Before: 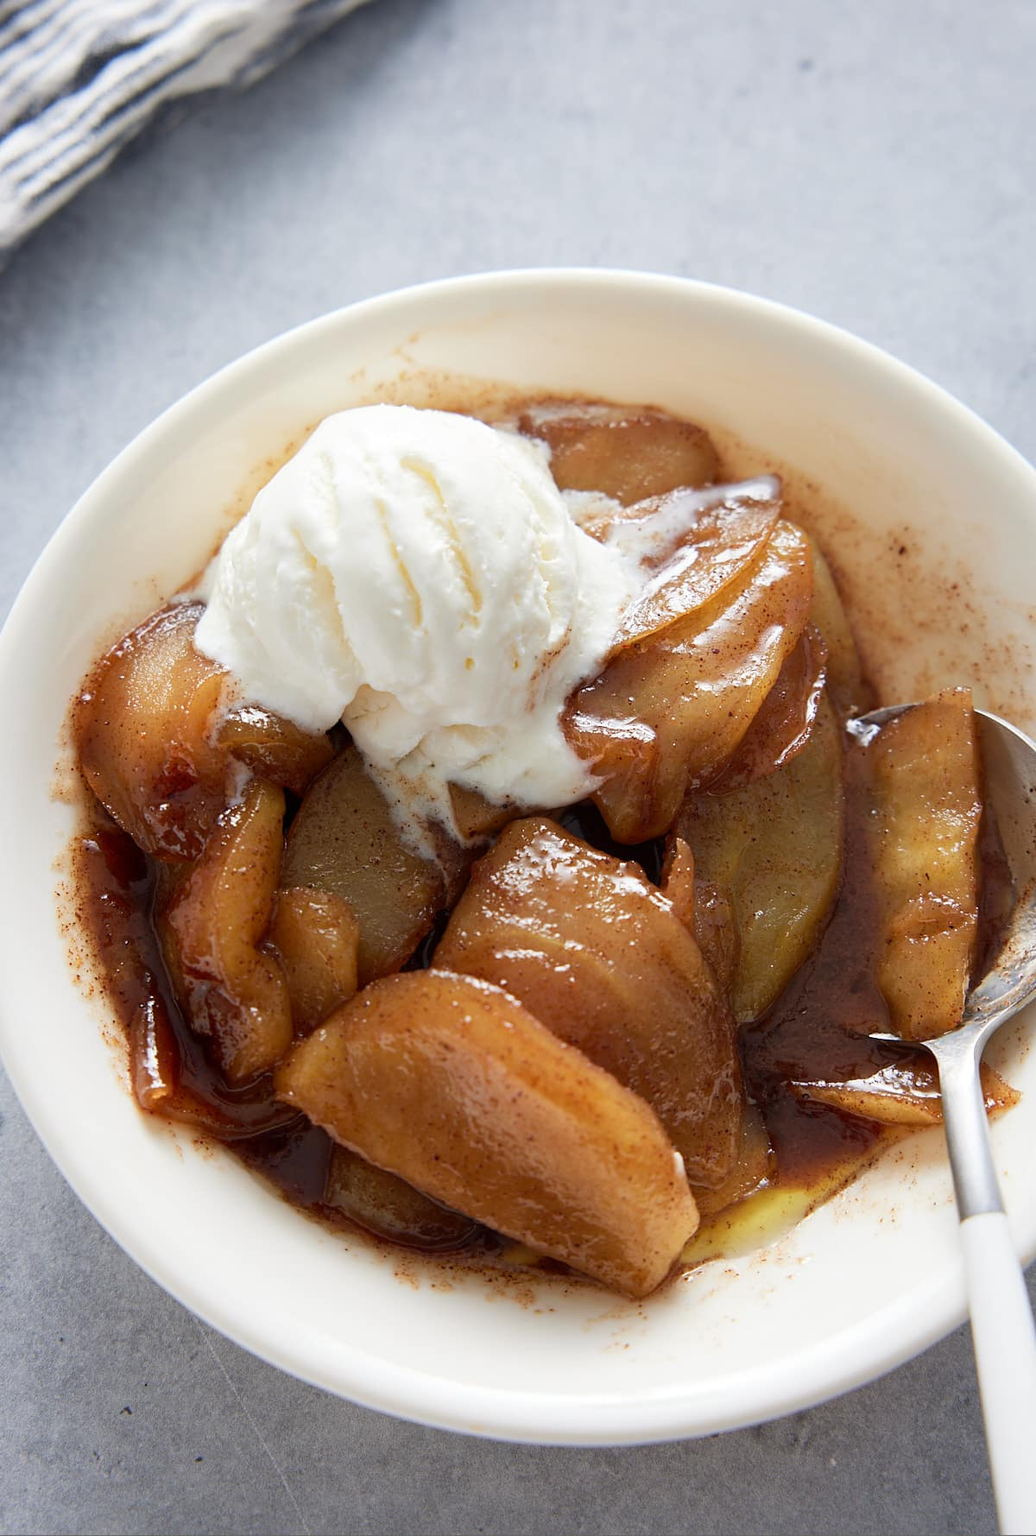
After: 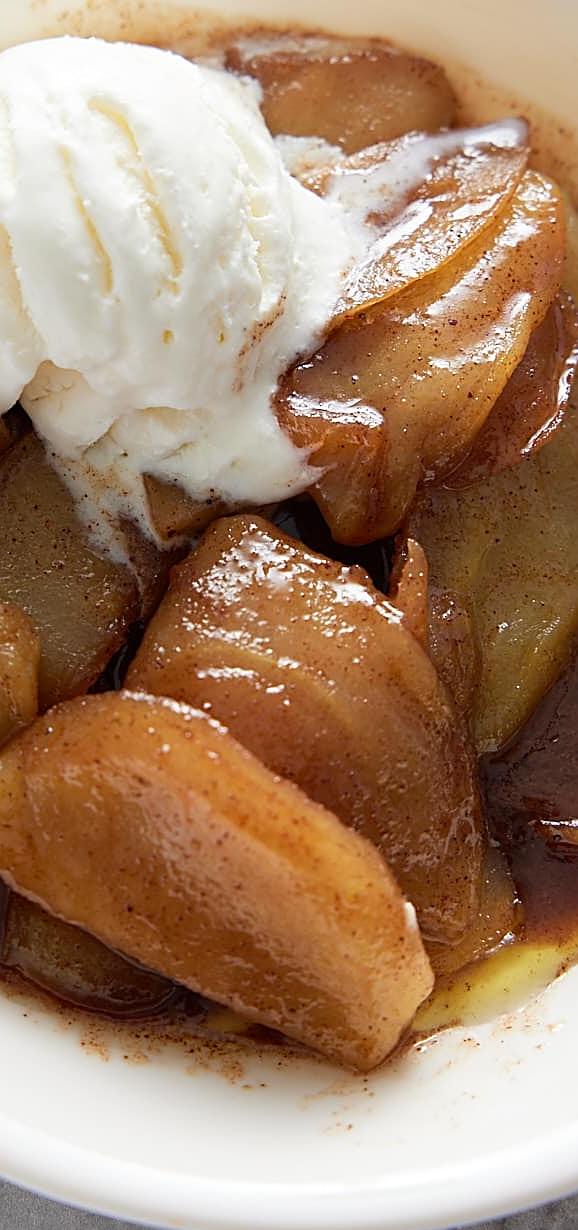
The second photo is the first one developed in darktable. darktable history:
sharpen: amount 0.495
crop: left 31.382%, top 24.323%, right 20.447%, bottom 6.511%
